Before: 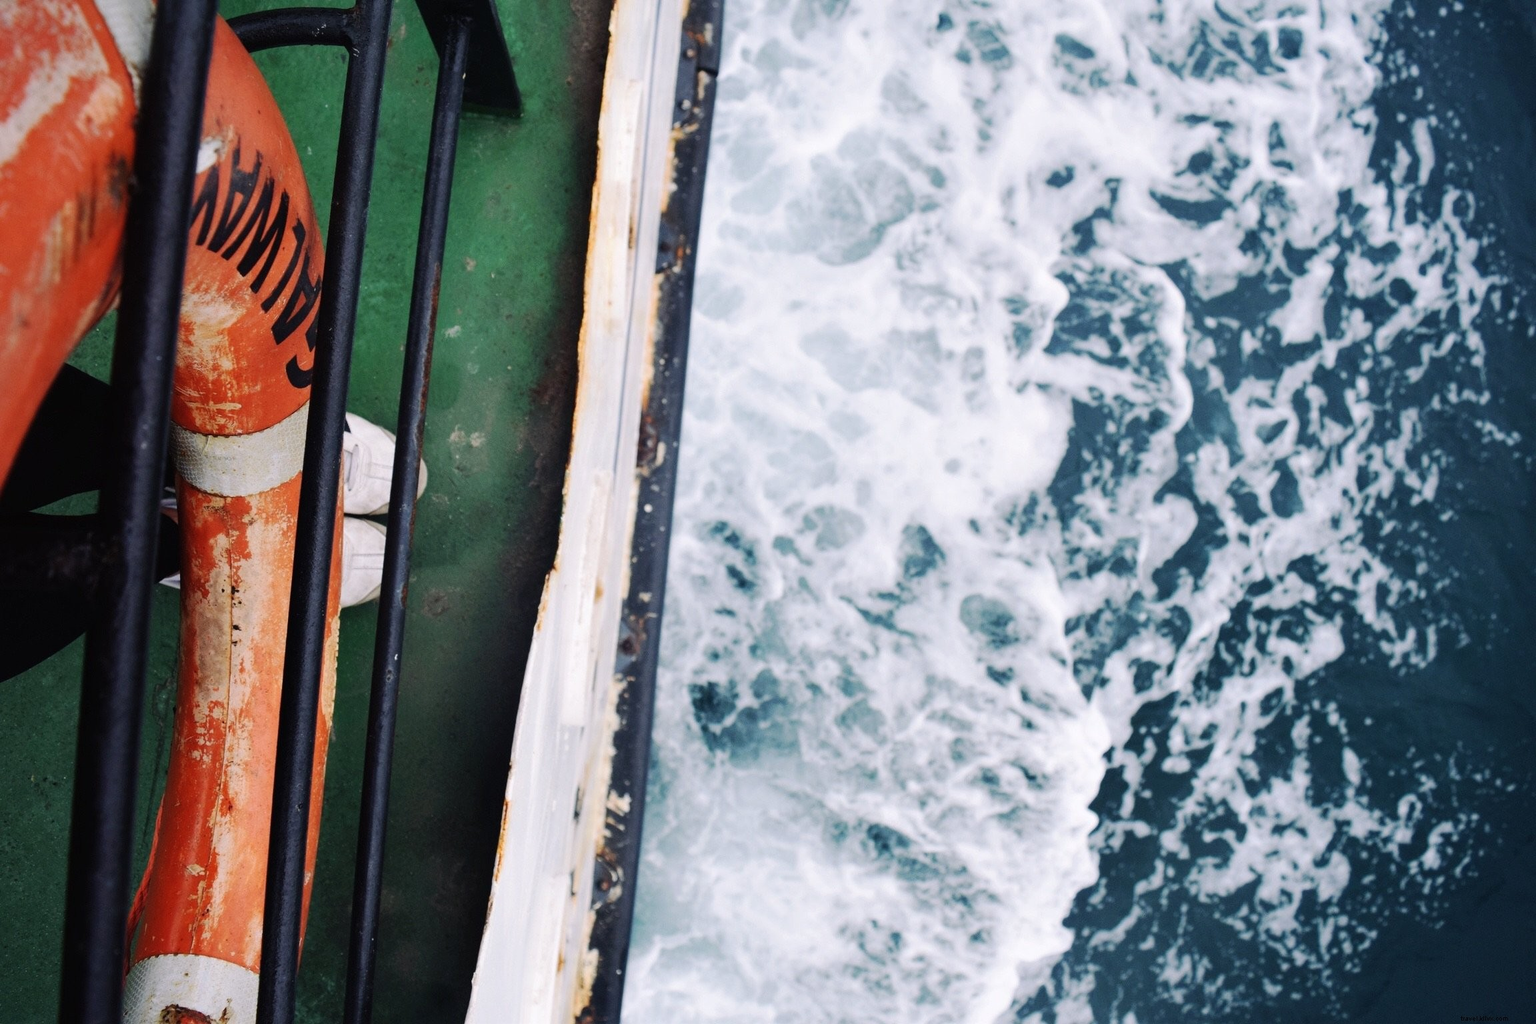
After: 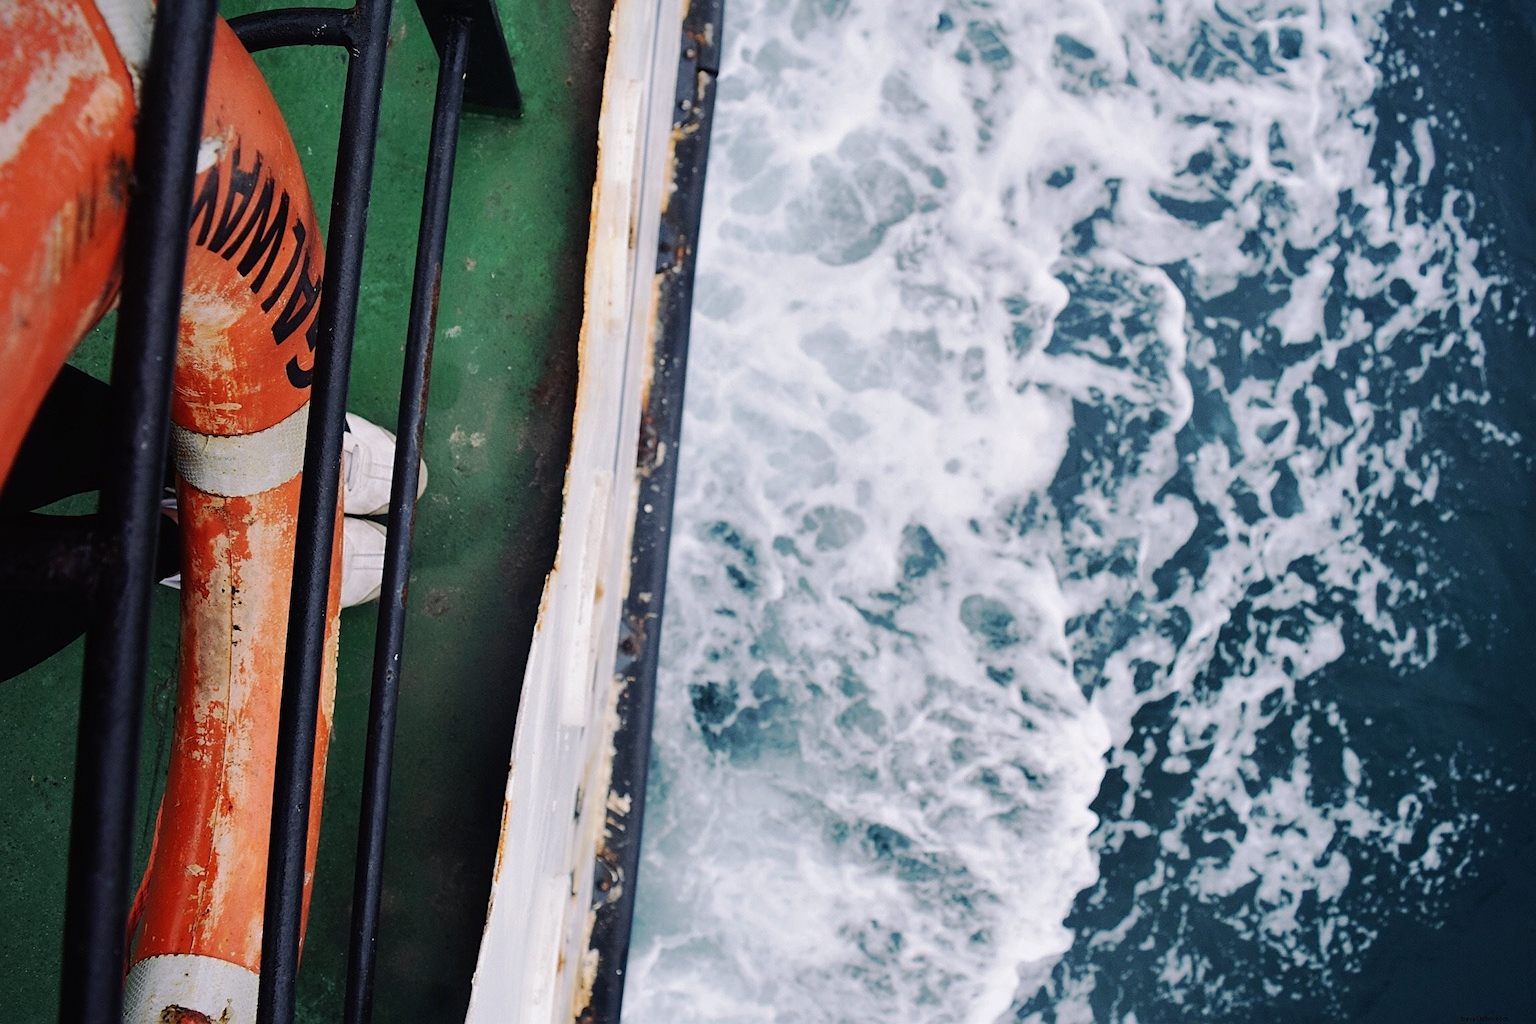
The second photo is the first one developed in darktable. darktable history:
shadows and highlights: shadows -20.42, white point adjustment -1.9, highlights -34.95
sharpen: on, module defaults
